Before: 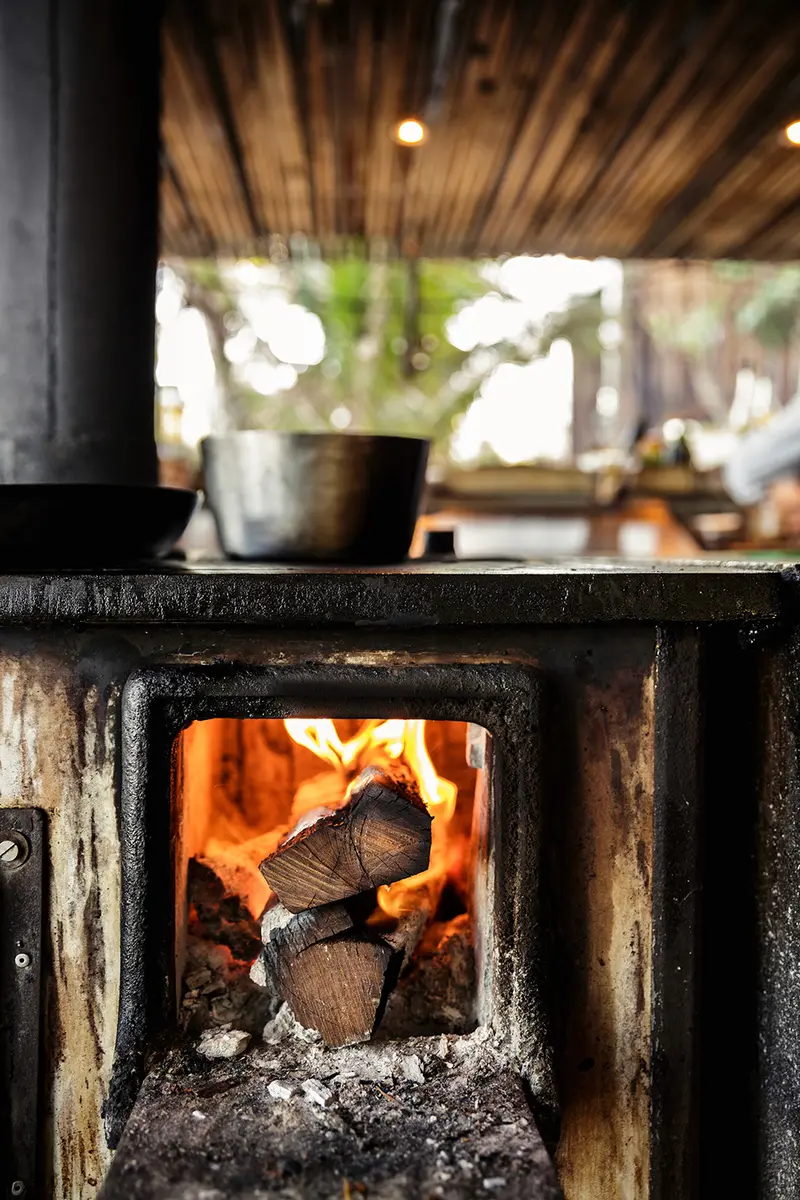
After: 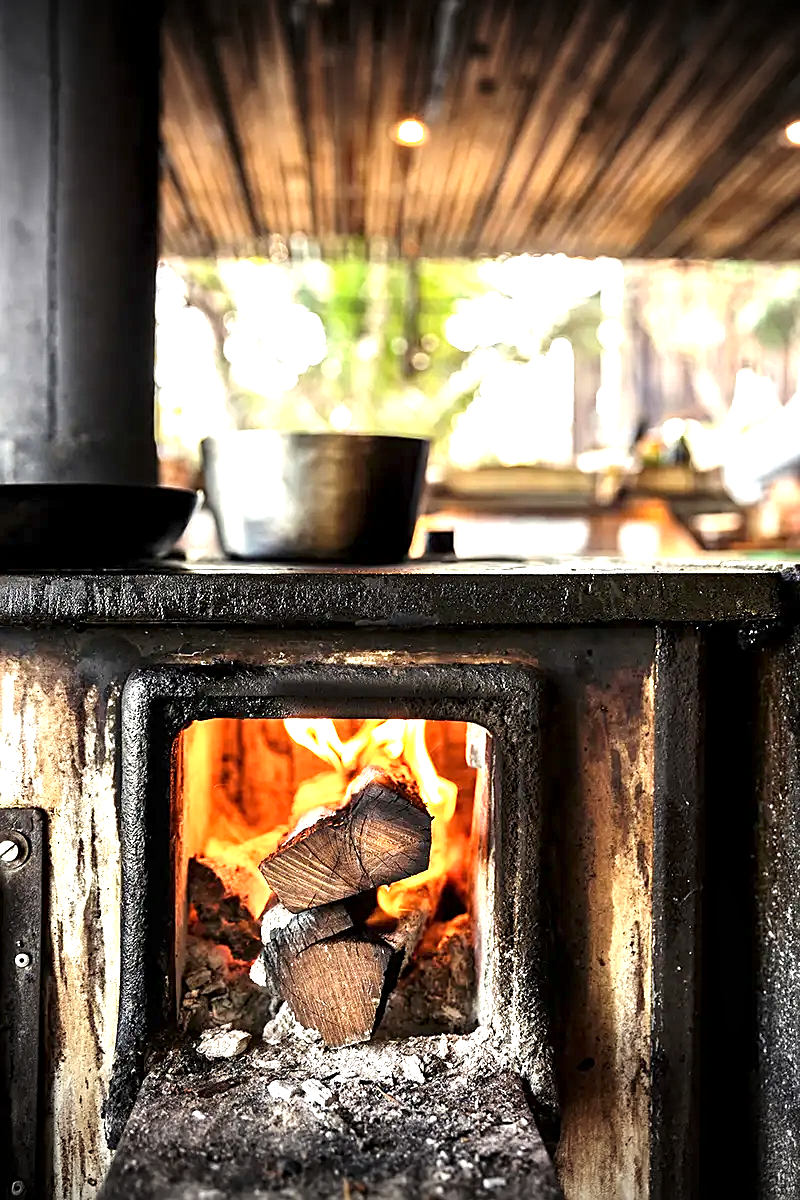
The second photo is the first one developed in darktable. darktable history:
sharpen: on, module defaults
local contrast: highlights 103%, shadows 103%, detail 119%, midtone range 0.2
exposure: black level correction 0, exposure 1.2 EV, compensate exposure bias true, compensate highlight preservation false
vignetting: fall-off start 88.78%, fall-off radius 43.07%, width/height ratio 1.16
